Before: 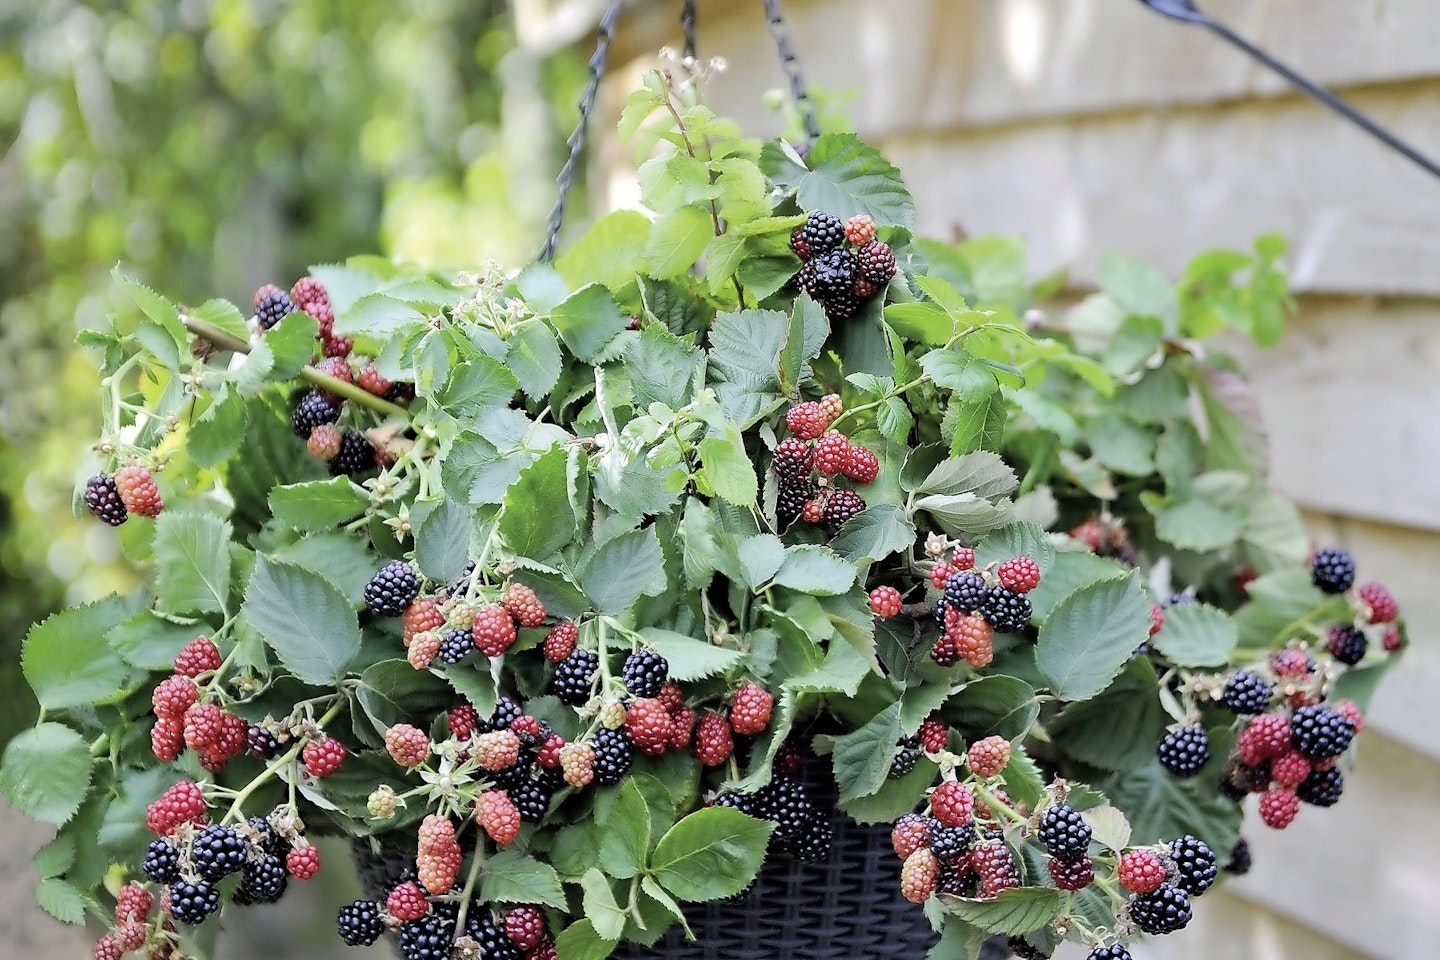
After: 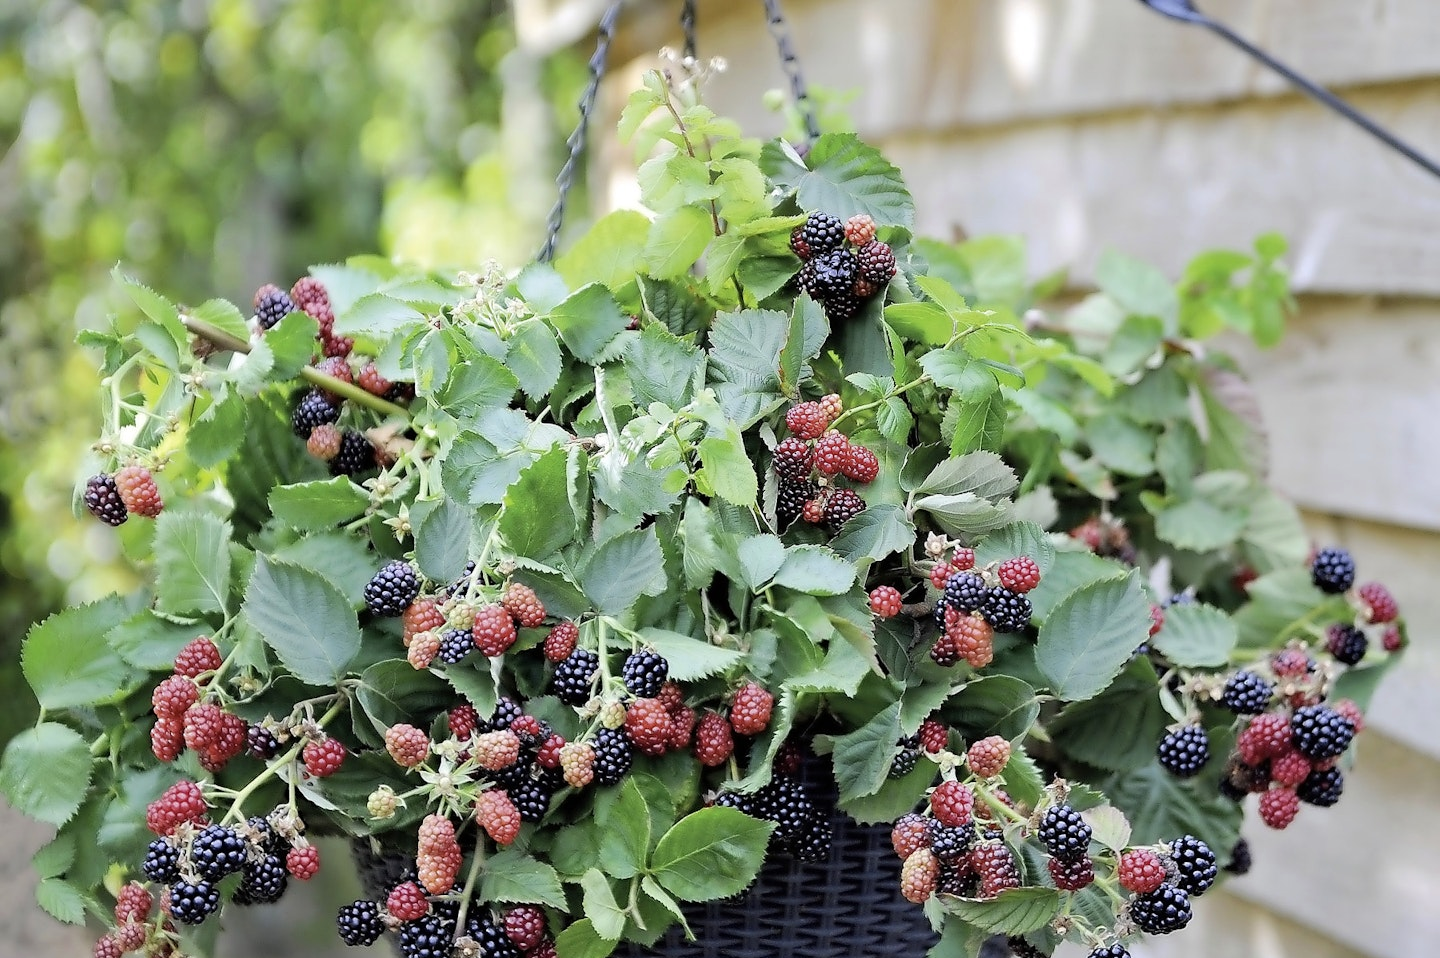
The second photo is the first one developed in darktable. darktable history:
white balance: red 1, blue 1
crop: top 0.05%, bottom 0.098%
color zones: curves: ch0 [(0.068, 0.464) (0.25, 0.5) (0.48, 0.508) (0.75, 0.536) (0.886, 0.476) (0.967, 0.456)]; ch1 [(0.066, 0.456) (0.25, 0.5) (0.616, 0.508) (0.746, 0.56) (0.934, 0.444)]
